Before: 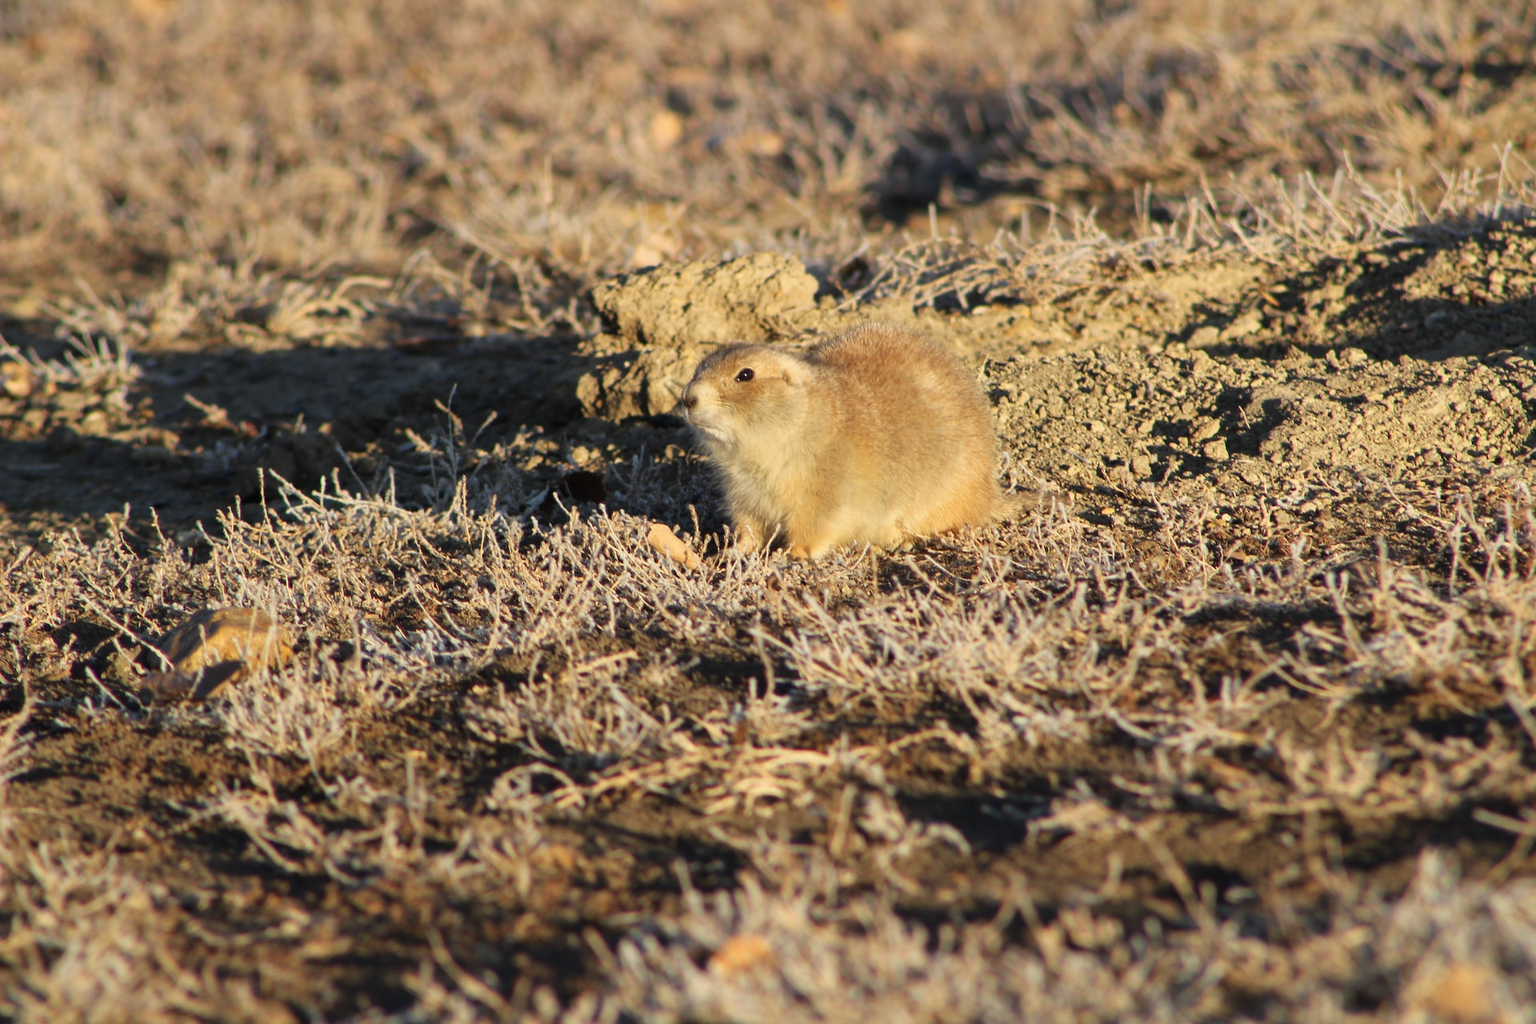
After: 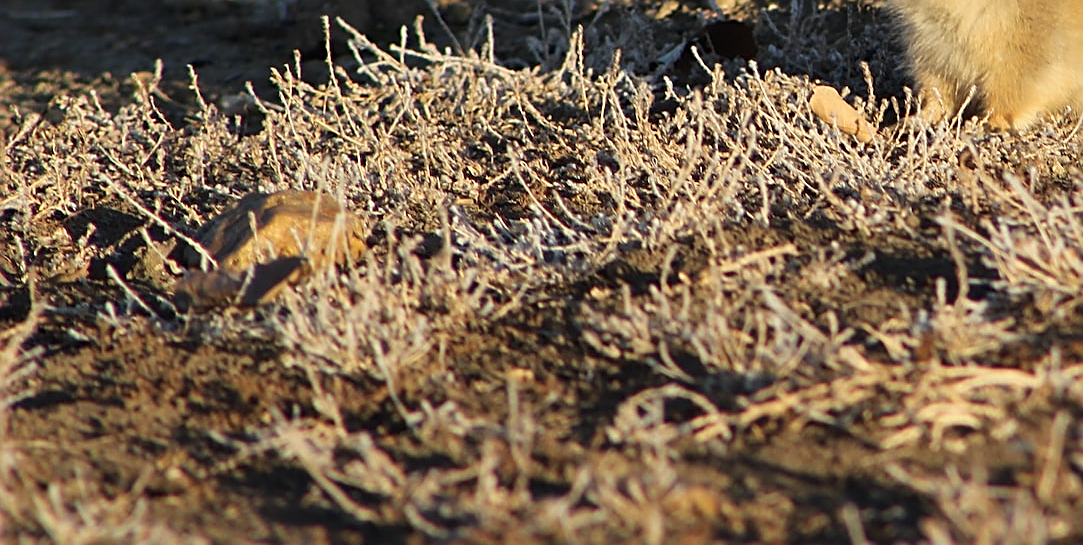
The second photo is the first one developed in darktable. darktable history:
crop: top 44.483%, right 43.593%, bottom 12.892%
sharpen: amount 0.901
